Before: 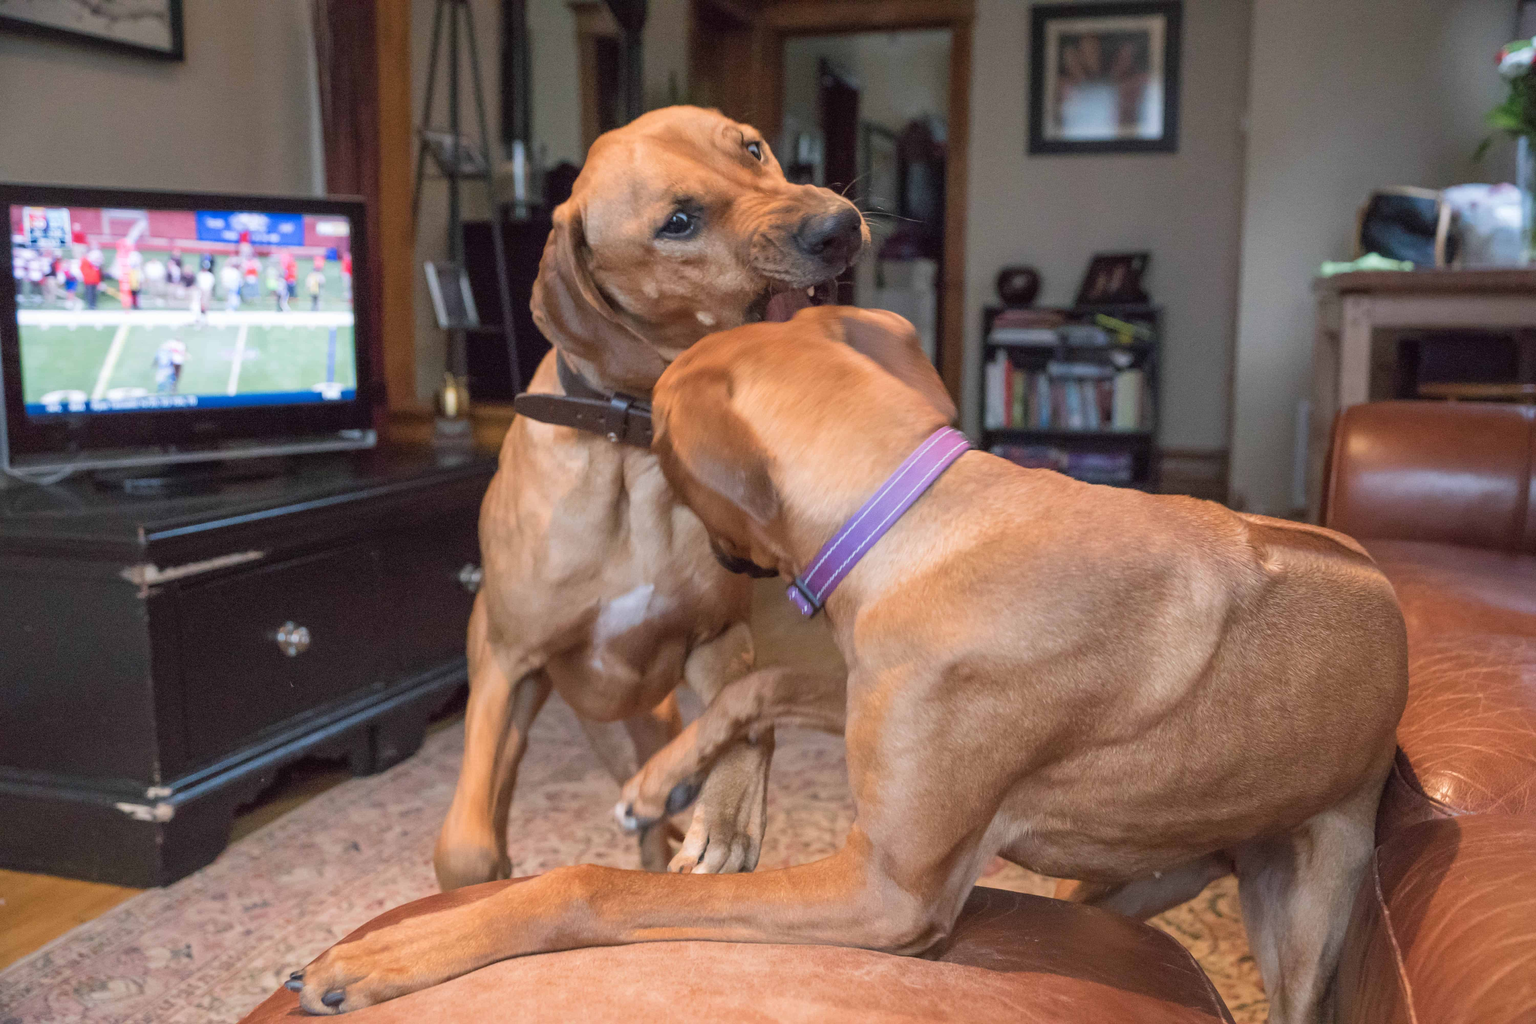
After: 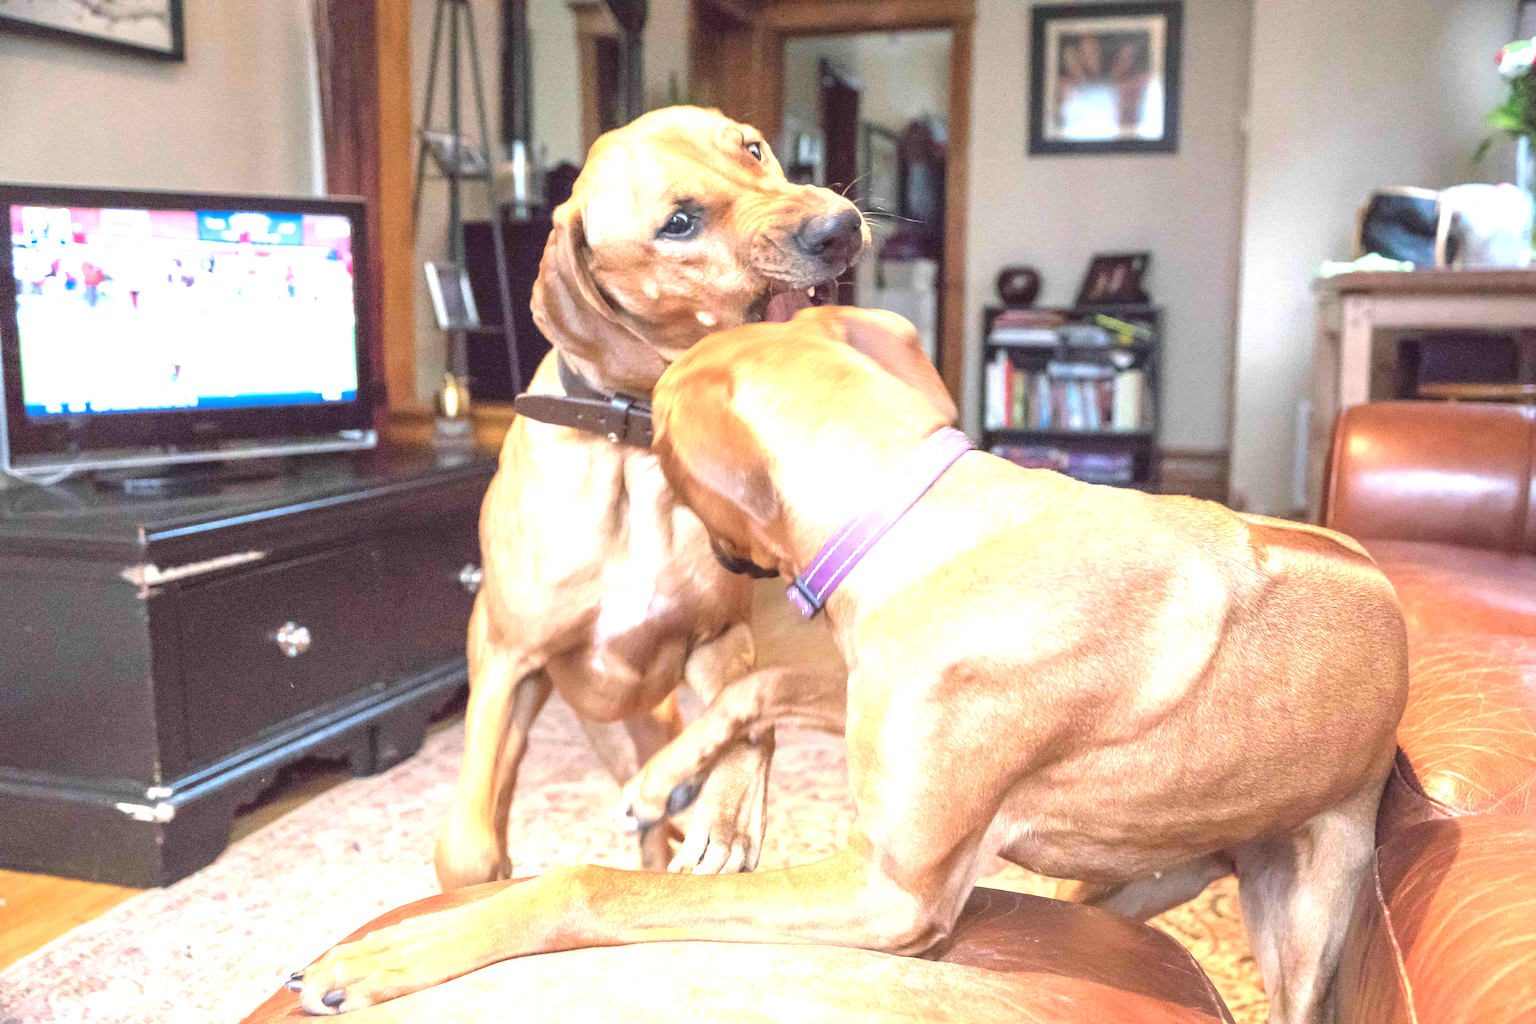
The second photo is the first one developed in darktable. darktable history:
exposure: black level correction 0, exposure 1.875 EV, compensate exposure bias true, compensate highlight preservation false
